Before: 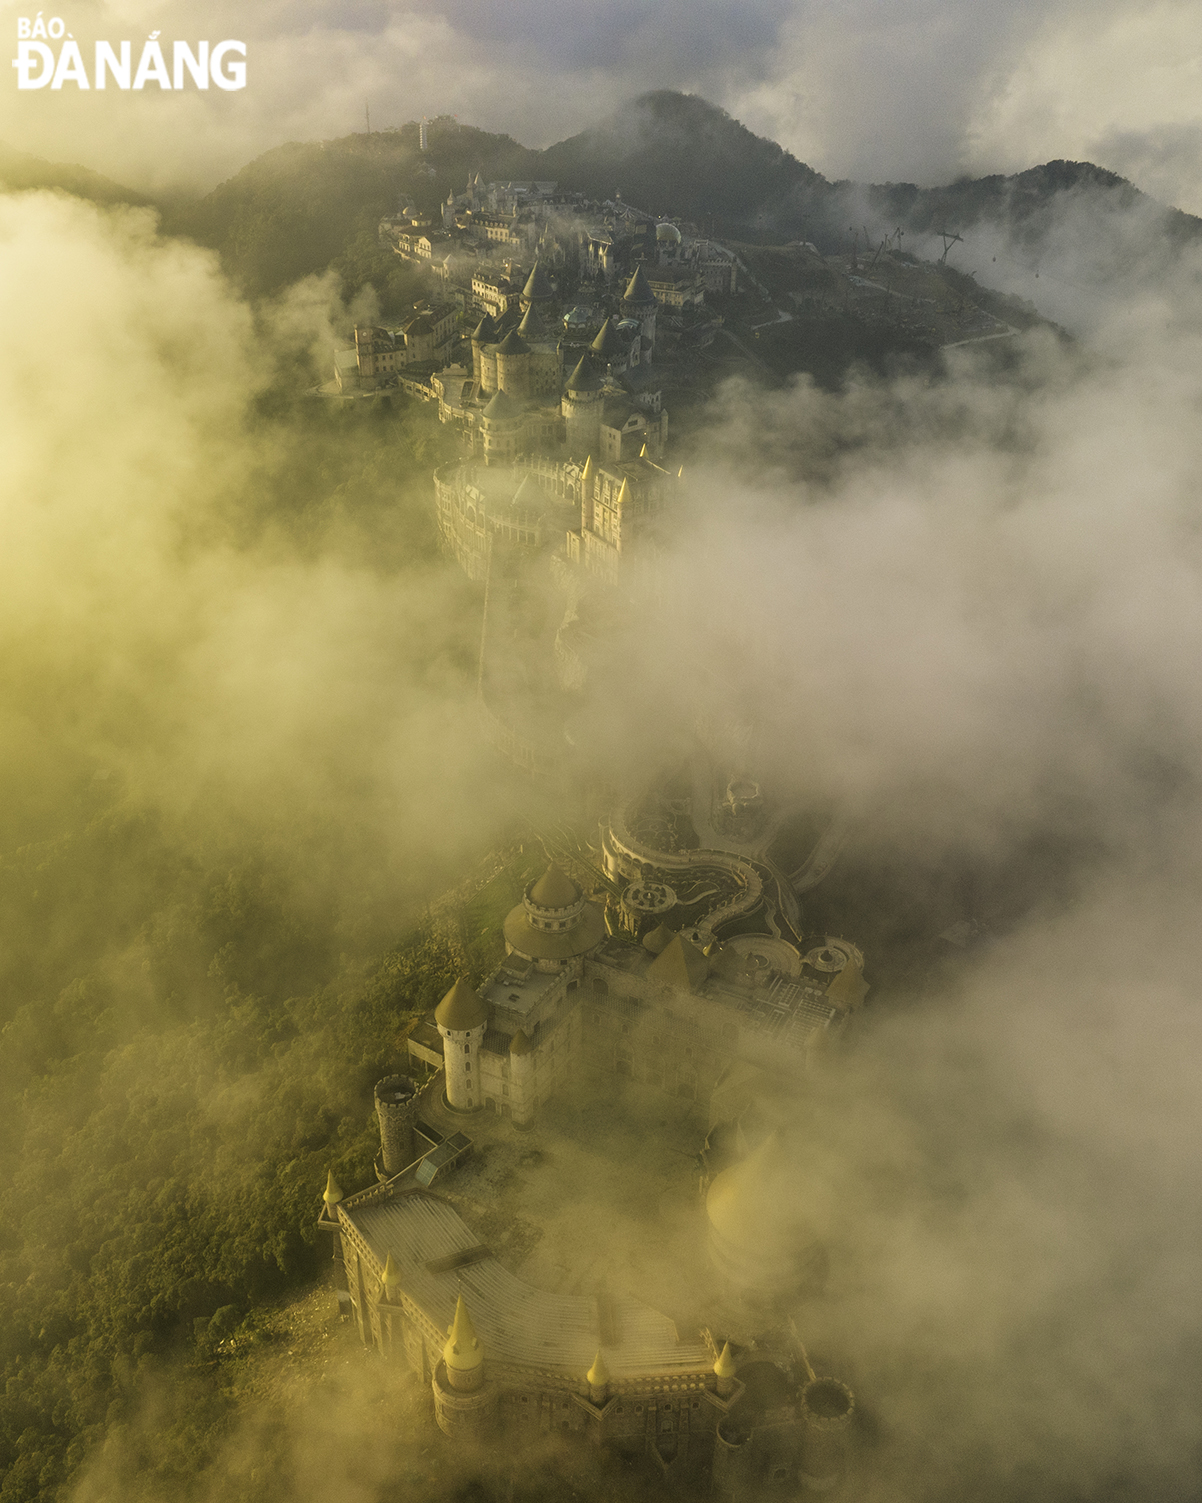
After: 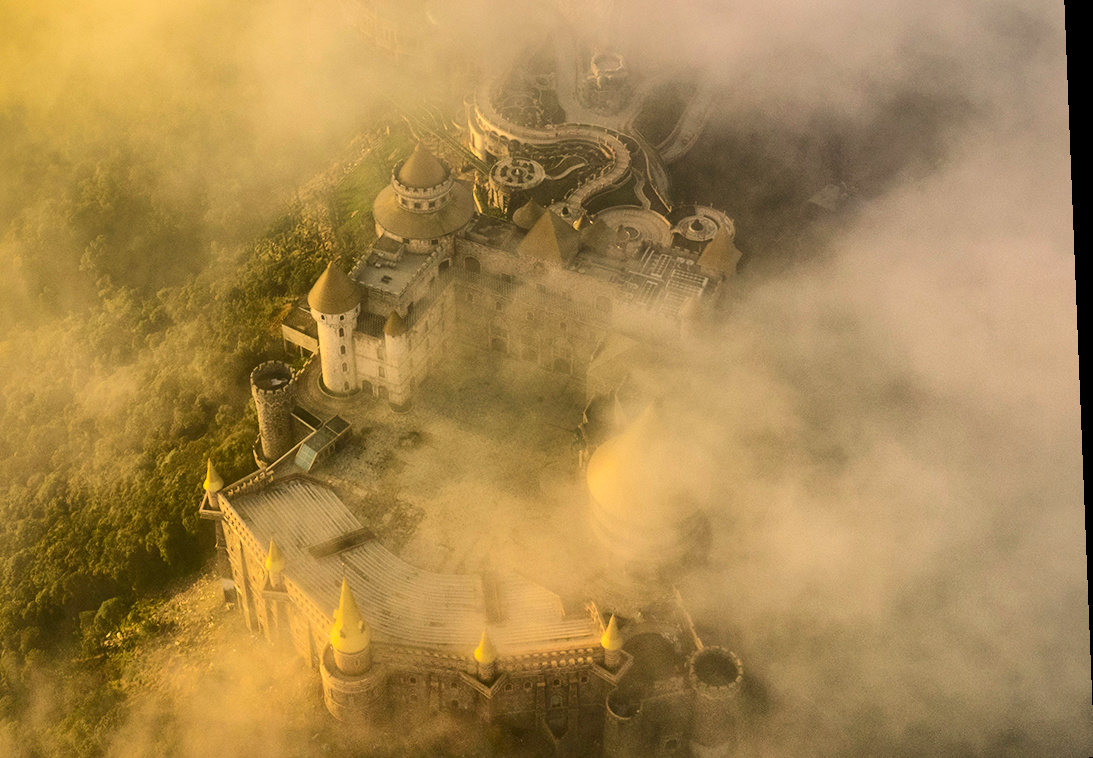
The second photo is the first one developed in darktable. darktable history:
rotate and perspective: rotation -2.29°, automatic cropping off
contrast brightness saturation: contrast 0.39, brightness 0.1
crop and rotate: left 13.306%, top 48.129%, bottom 2.928%
shadows and highlights: shadows 40, highlights -60
